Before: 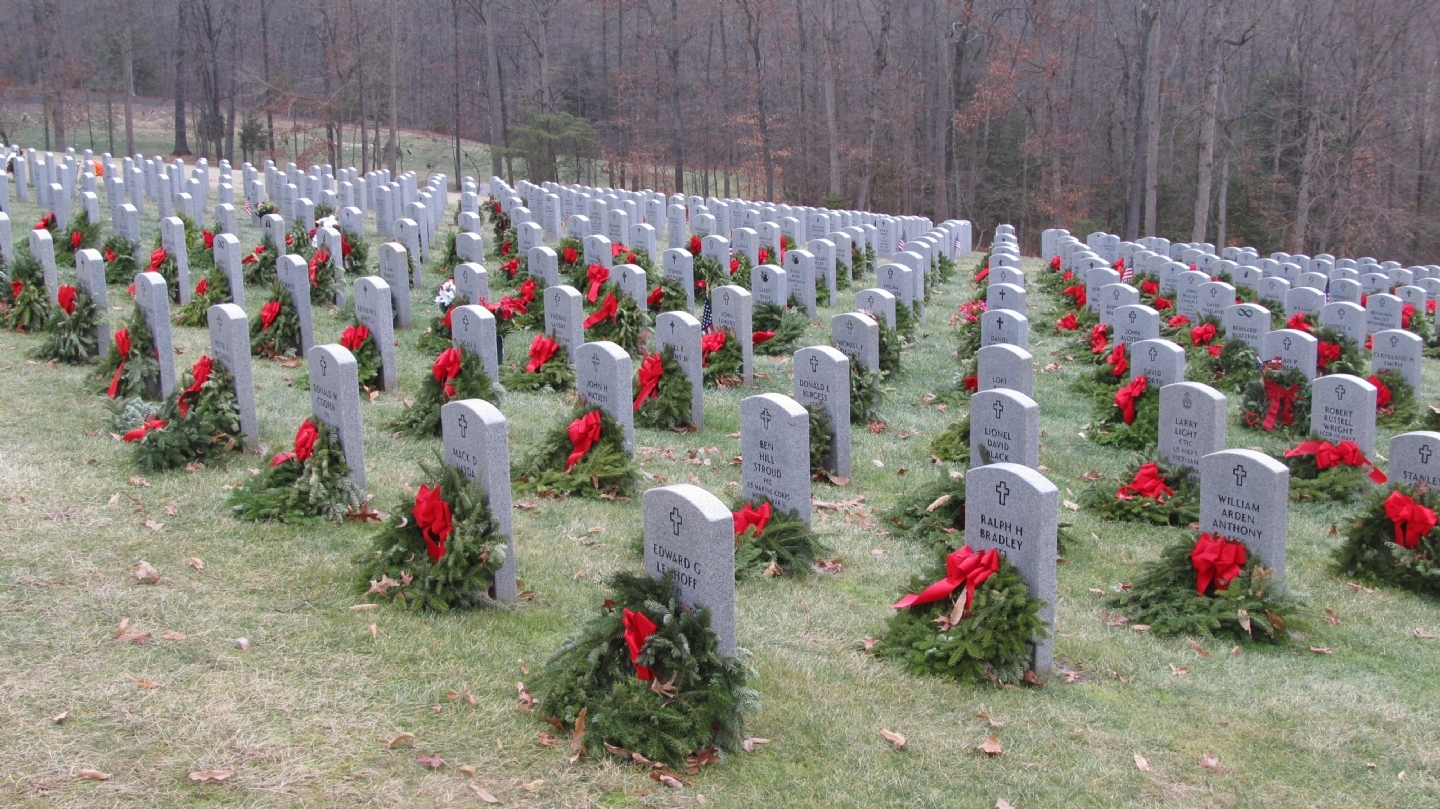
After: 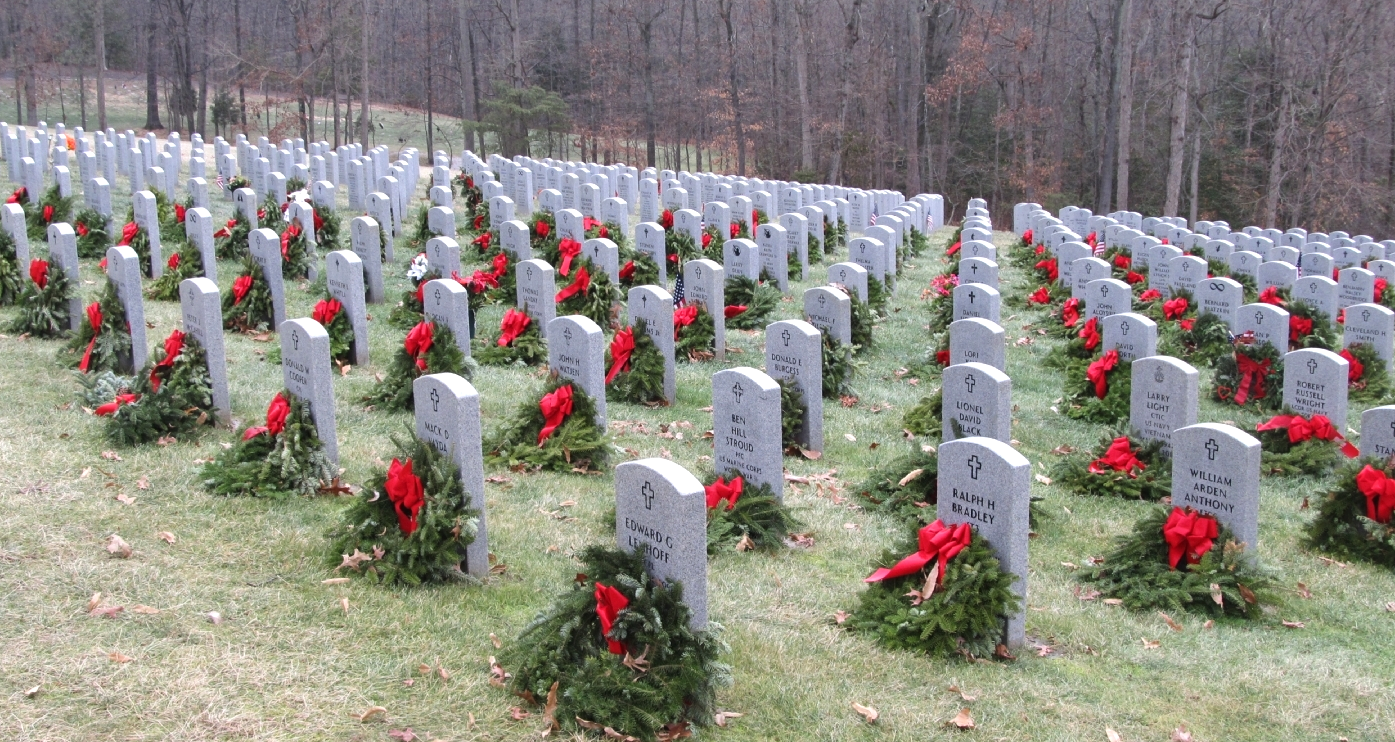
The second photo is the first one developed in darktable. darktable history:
crop: left 1.964%, top 3.251%, right 1.122%, bottom 4.933%
tone equalizer: -8 EV -0.417 EV, -7 EV -0.389 EV, -6 EV -0.333 EV, -5 EV -0.222 EV, -3 EV 0.222 EV, -2 EV 0.333 EV, -1 EV 0.389 EV, +0 EV 0.417 EV, edges refinement/feathering 500, mask exposure compensation -1.57 EV, preserve details no
